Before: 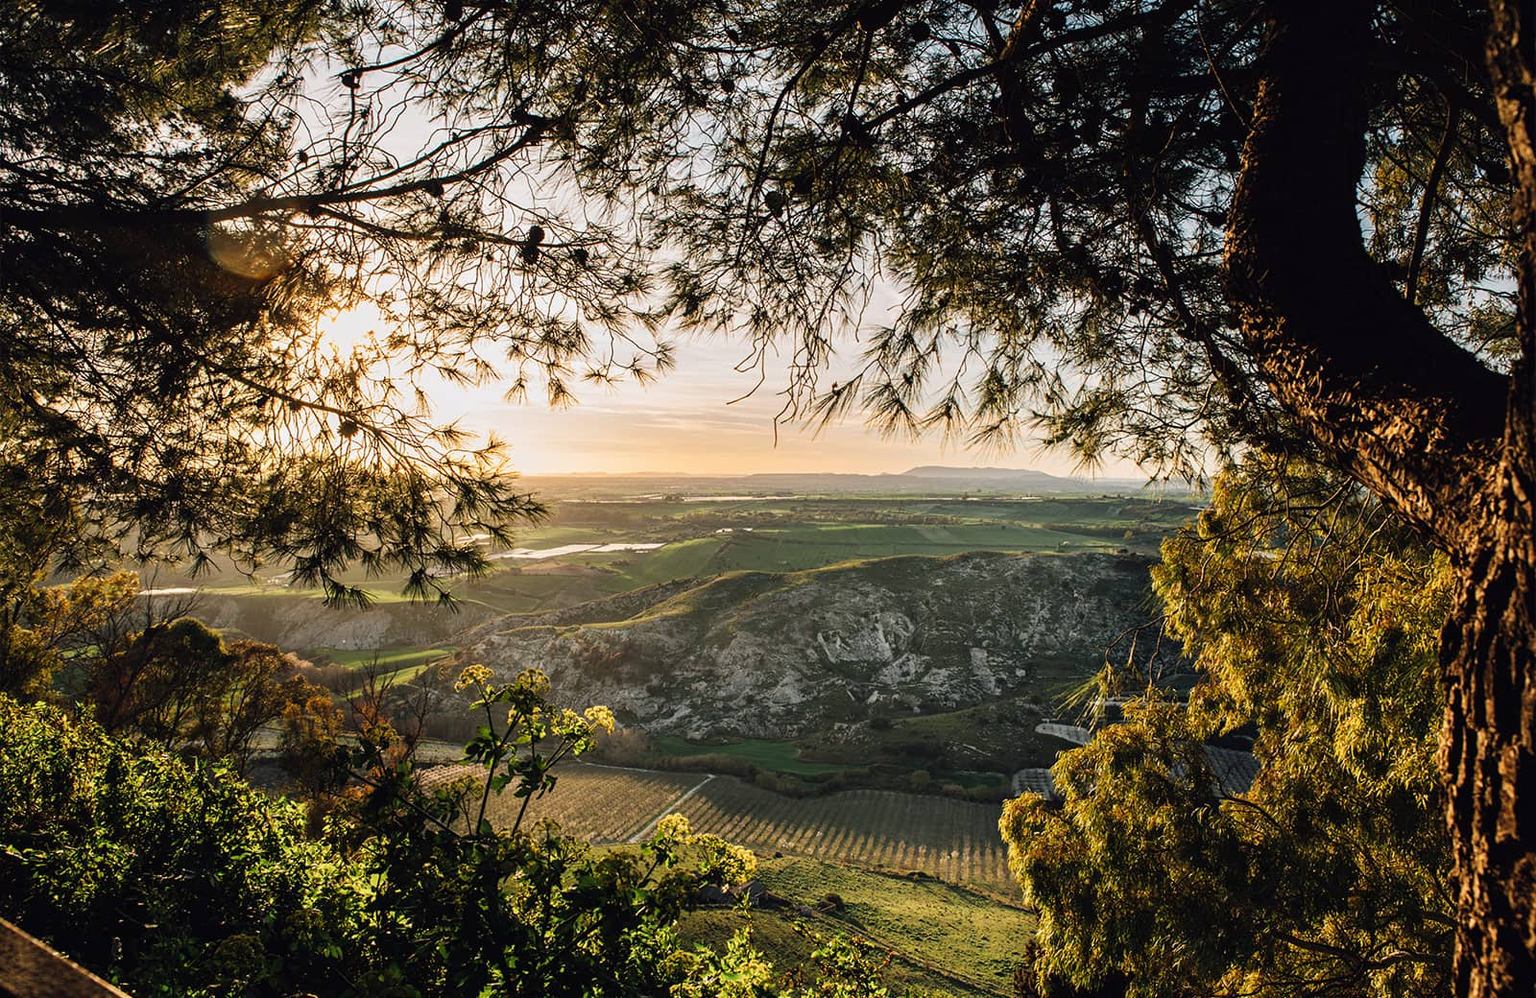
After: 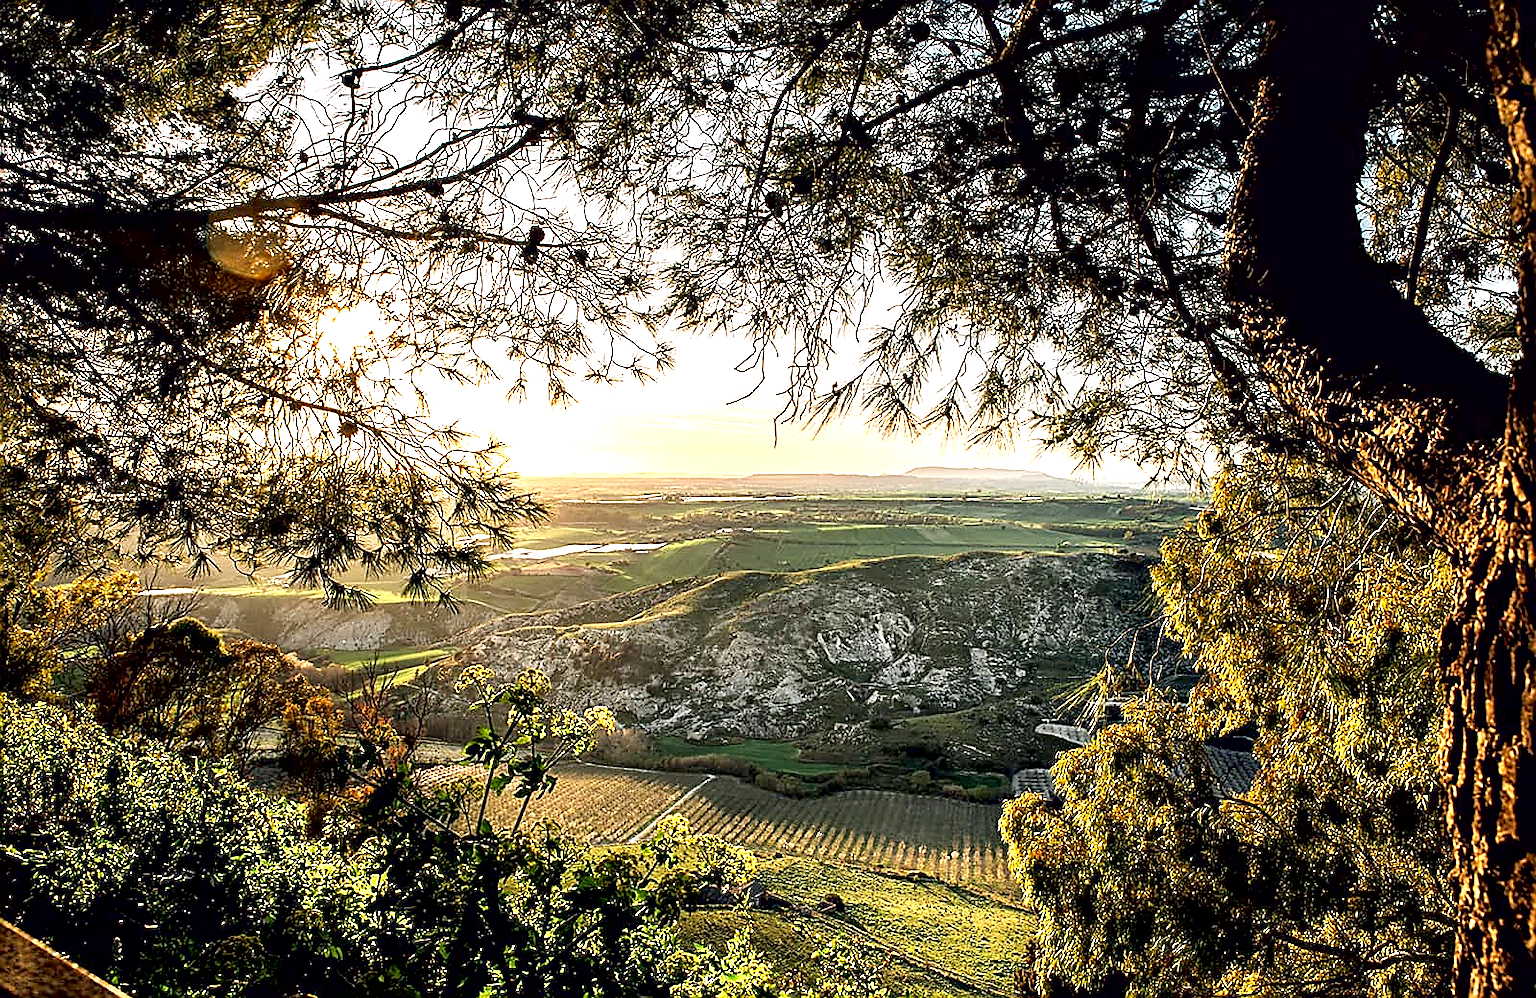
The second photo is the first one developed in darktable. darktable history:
local contrast: mode bilateral grid, contrast 19, coarseness 50, detail 144%, midtone range 0.2
exposure: black level correction 0.008, exposure 0.973 EV, compensate highlight preservation false
sharpen: radius 1.419, amount 1.245, threshold 0.836
contrast brightness saturation: contrast -0.017, brightness -0.014, saturation 0.032
